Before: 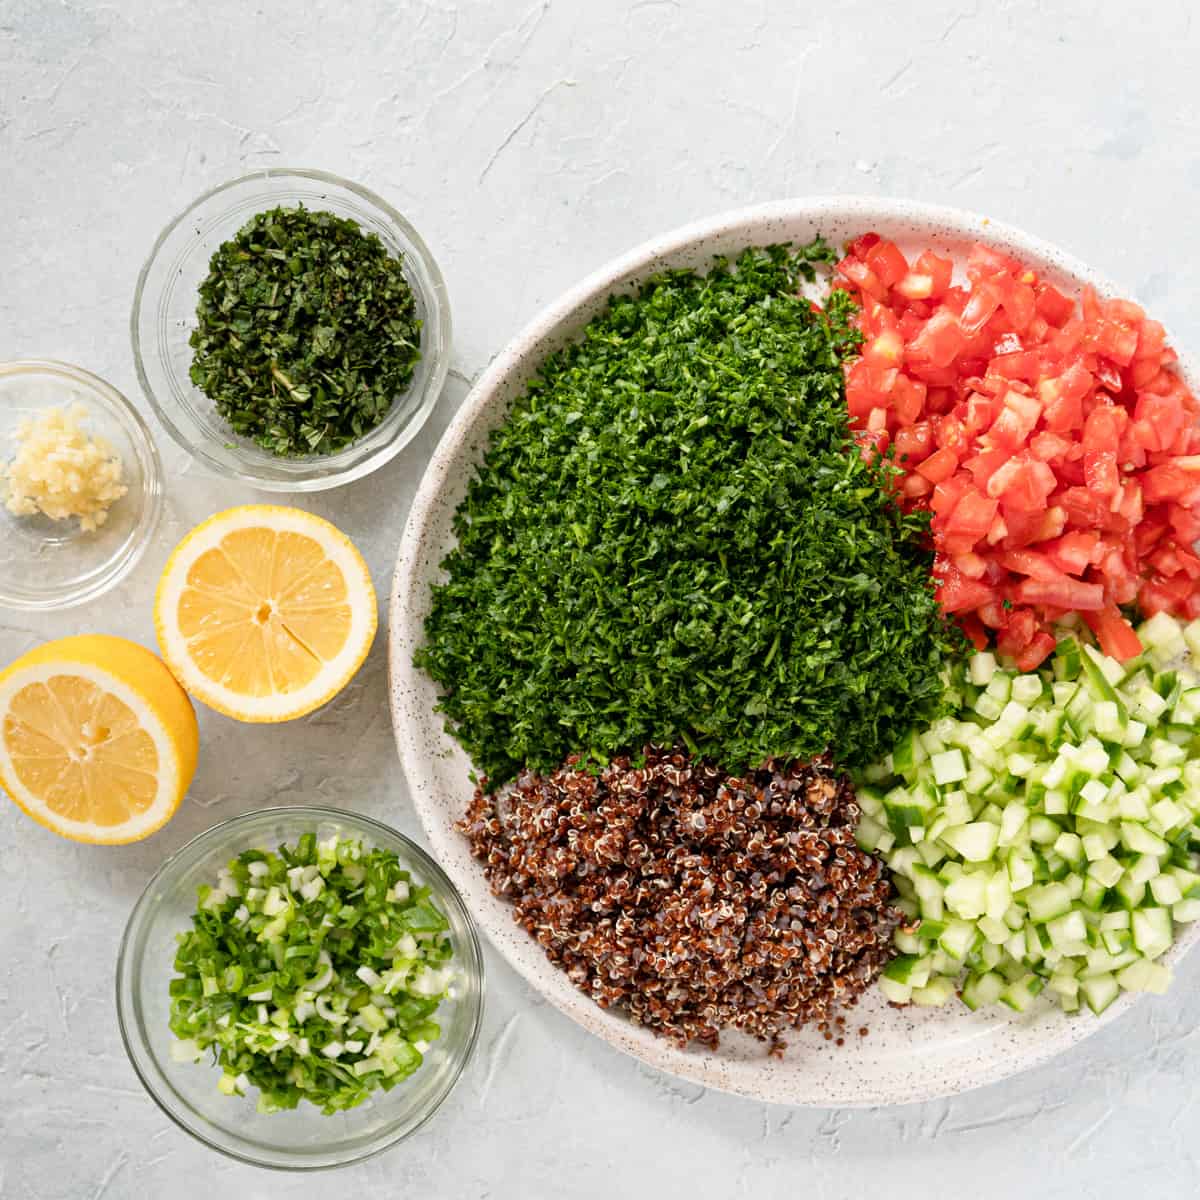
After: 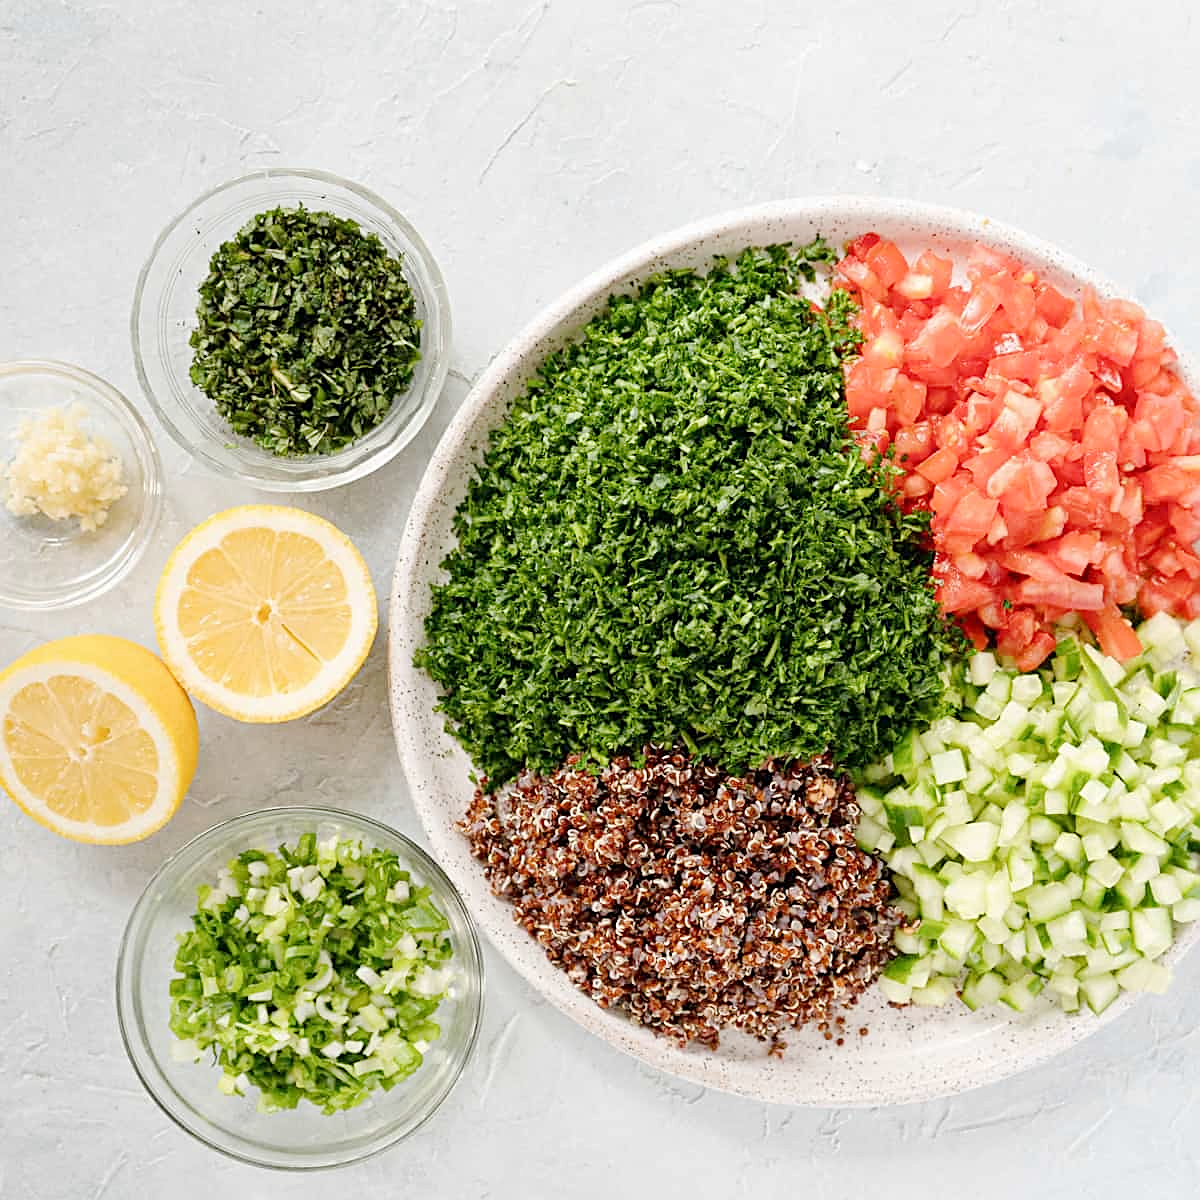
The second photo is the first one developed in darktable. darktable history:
base curve: curves: ch0 [(0, 0) (0.158, 0.273) (0.879, 0.895) (1, 1)], exposure shift 0.01, preserve colors none
sharpen: on, module defaults
